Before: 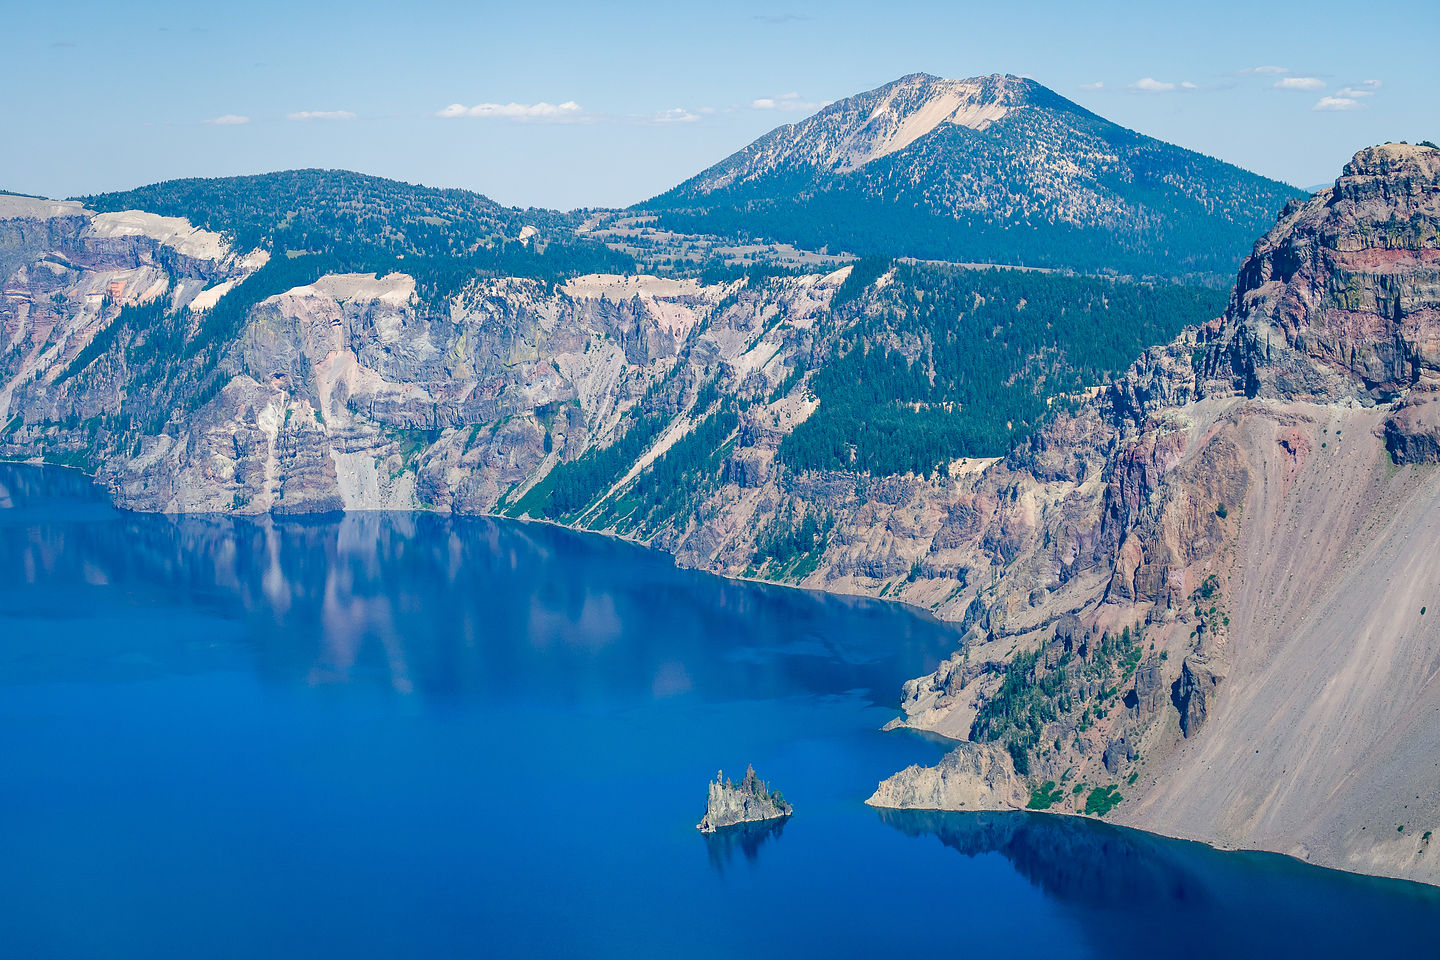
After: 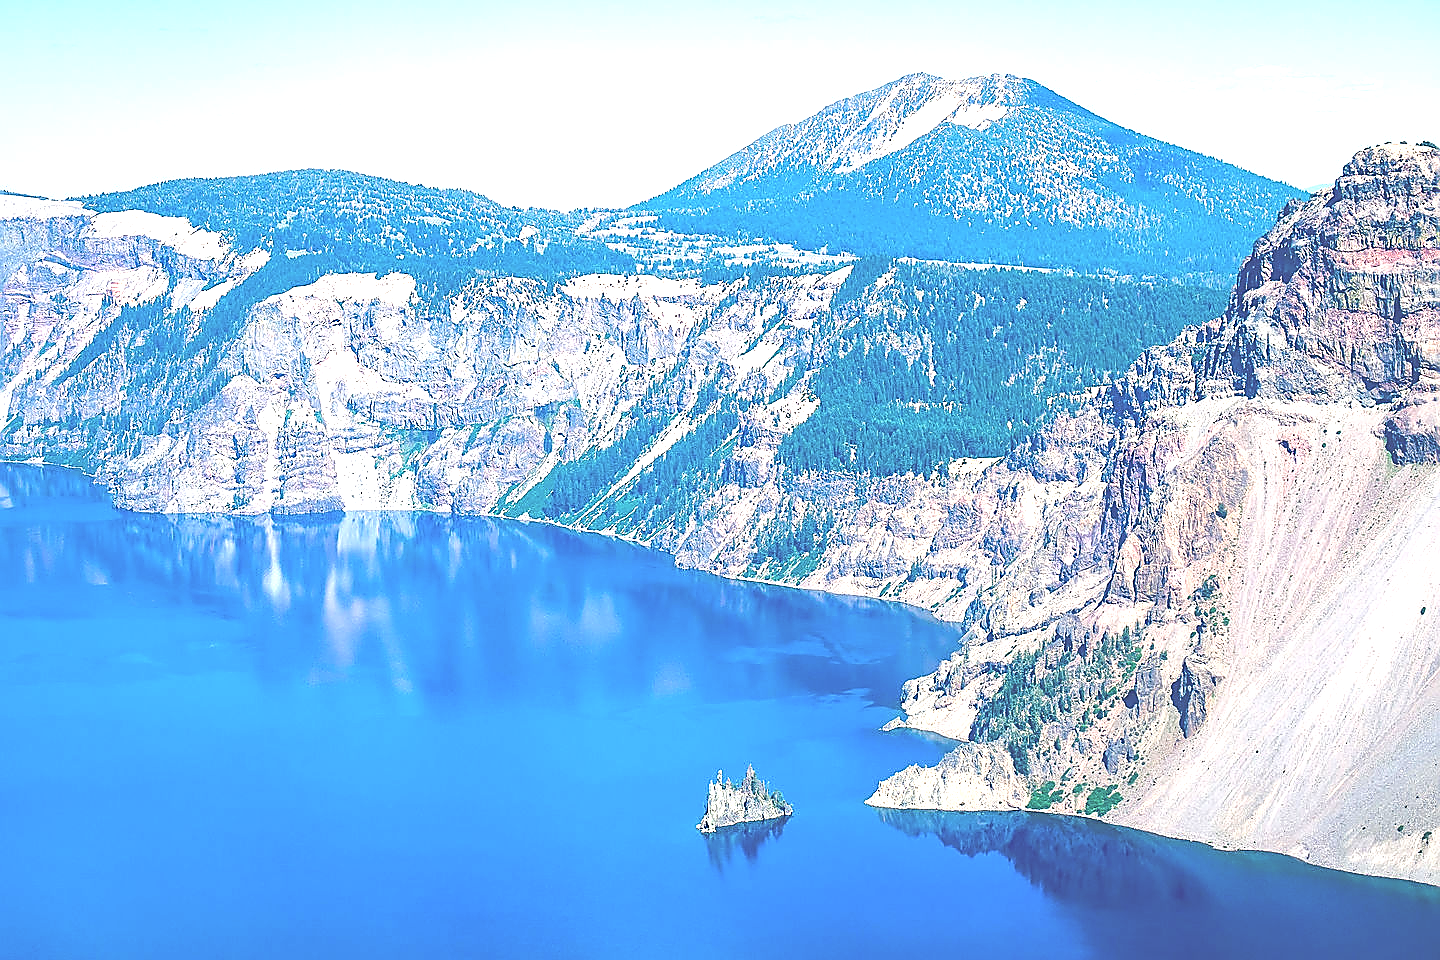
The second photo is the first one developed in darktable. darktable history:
sharpen: radius 1.354, amount 1.232, threshold 0.683
exposure: black level correction -0.023, exposure 1.394 EV, compensate exposure bias true, compensate highlight preservation false
local contrast: highlights 100%, shadows 97%, detail 119%, midtone range 0.2
